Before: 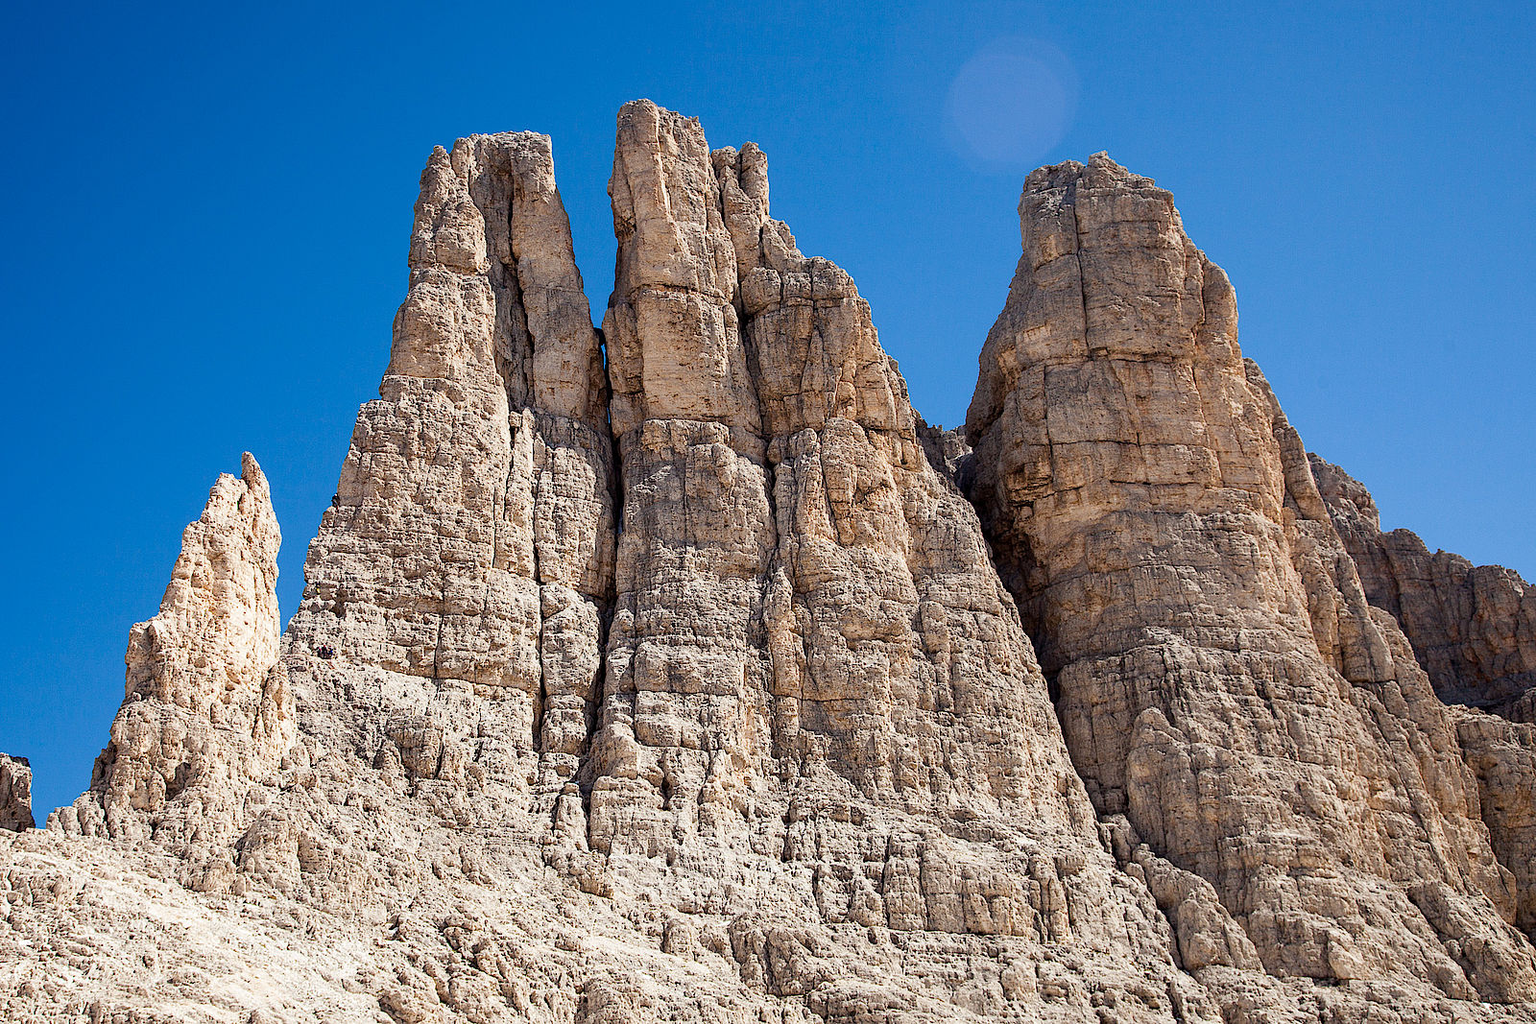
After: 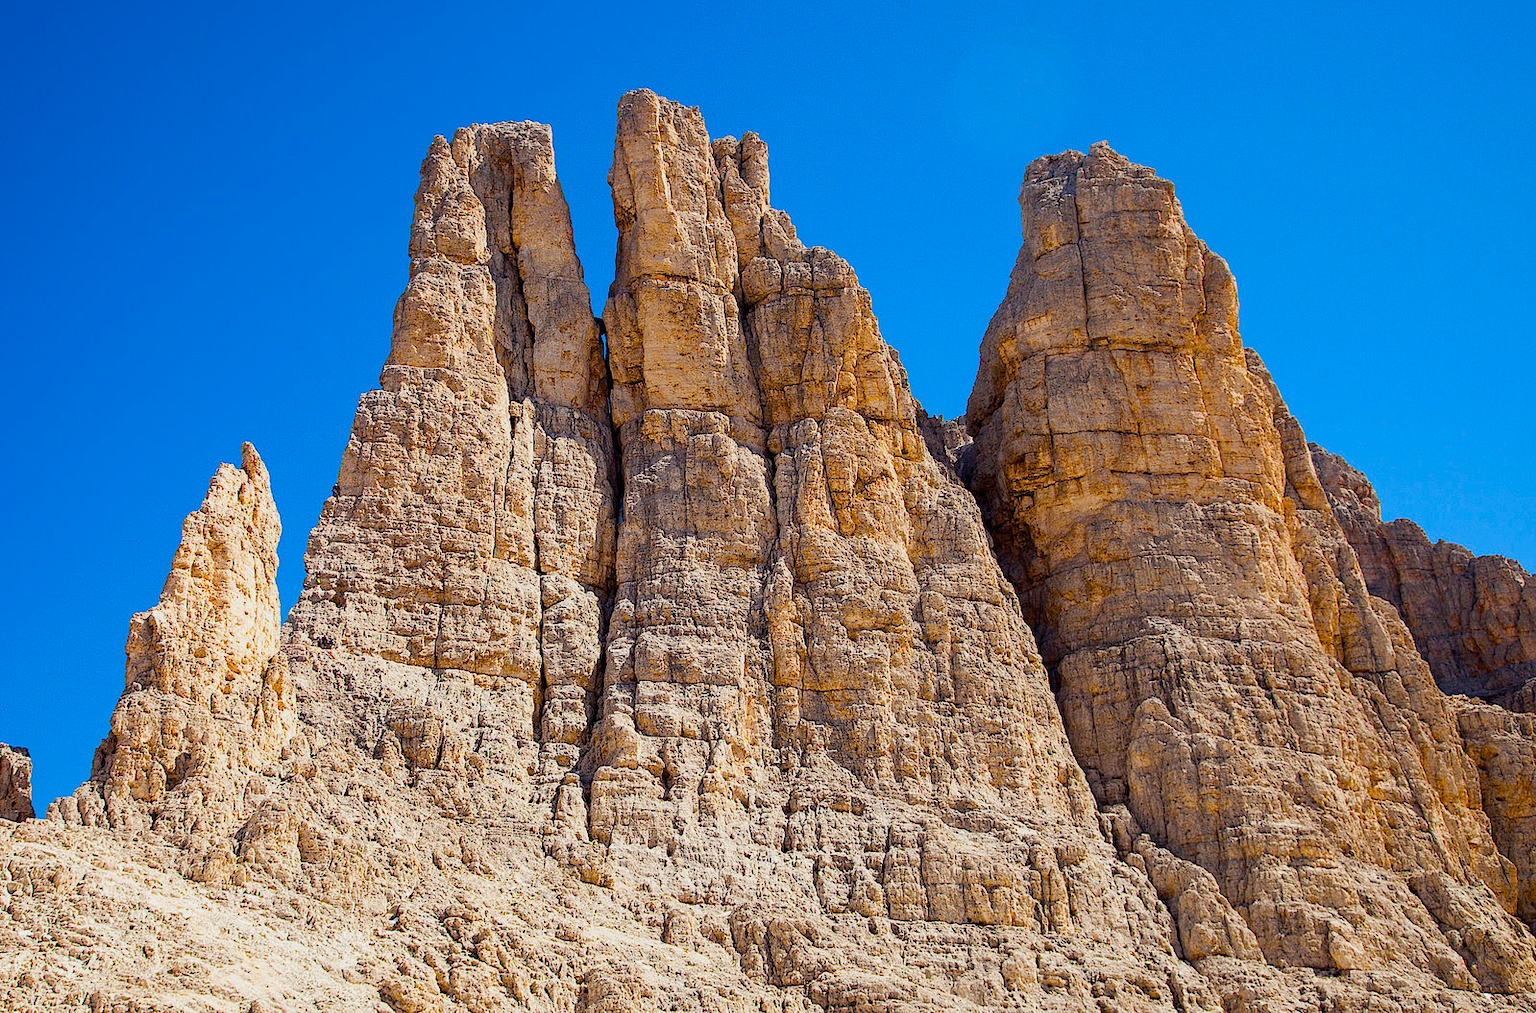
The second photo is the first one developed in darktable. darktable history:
color balance: input saturation 134.34%, contrast -10.04%, contrast fulcrum 19.67%, output saturation 133.51%
crop: top 1.049%, right 0.001%
